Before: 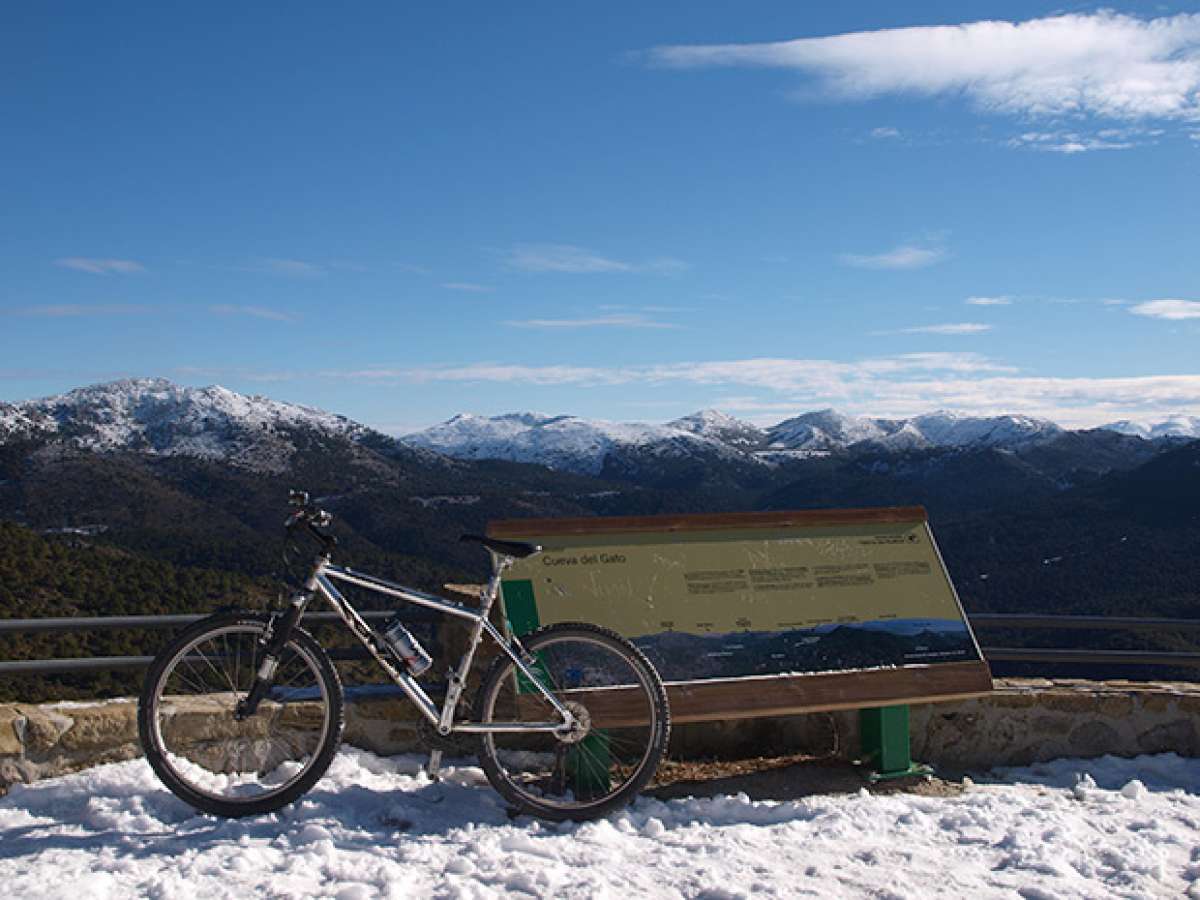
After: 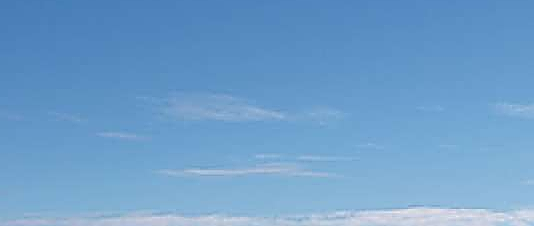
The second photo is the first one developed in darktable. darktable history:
sharpen: amount 1.996
crop: left 28.673%, top 16.85%, right 26.817%, bottom 57.938%
